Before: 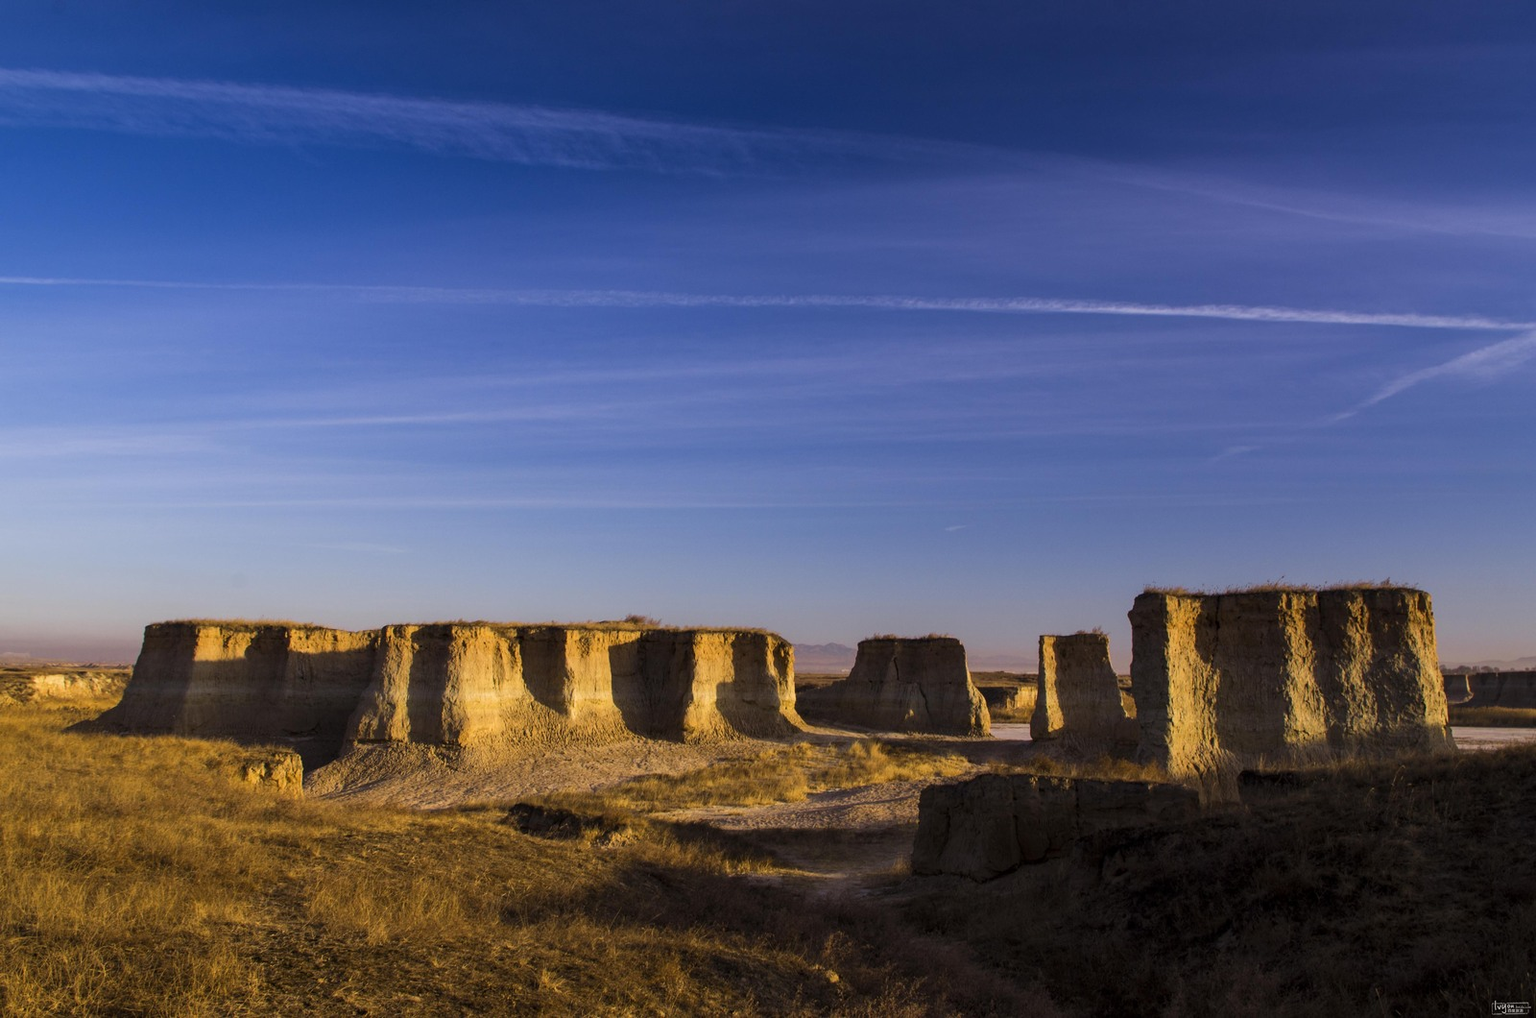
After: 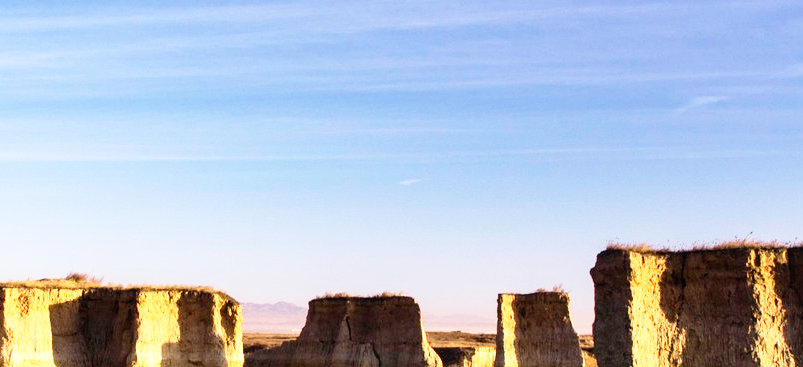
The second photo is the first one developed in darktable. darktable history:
crop: left 36.607%, top 34.735%, right 13.146%, bottom 30.611%
contrast brightness saturation: contrast 0.11, saturation -0.17
exposure: black level correction -0.002, exposure 0.54 EV, compensate highlight preservation false
base curve: curves: ch0 [(0, 0) (0.012, 0.01) (0.073, 0.168) (0.31, 0.711) (0.645, 0.957) (1, 1)], preserve colors none
